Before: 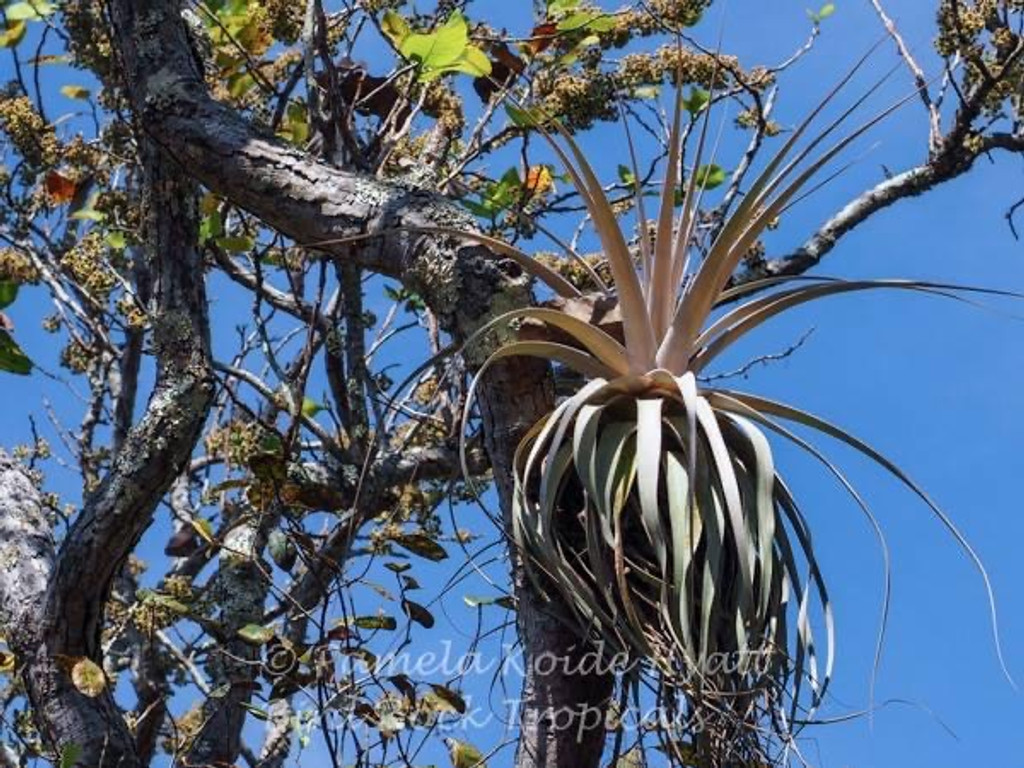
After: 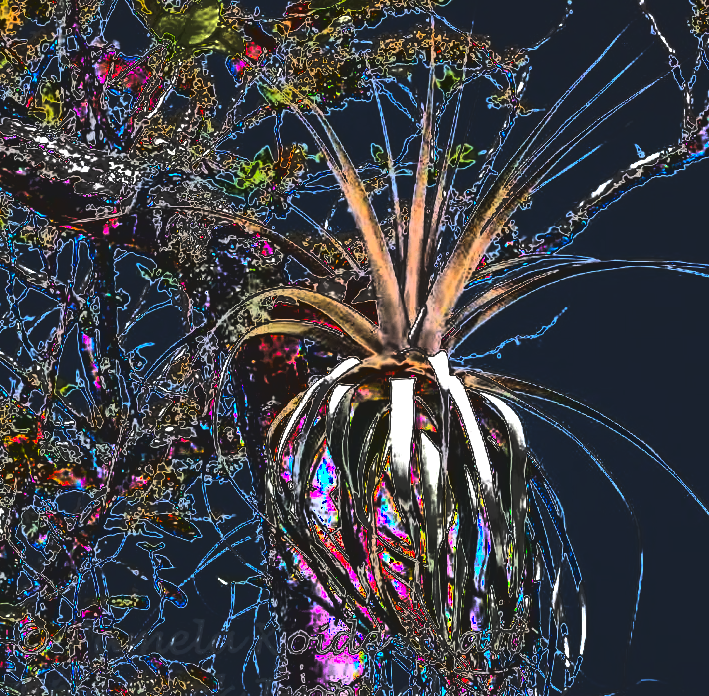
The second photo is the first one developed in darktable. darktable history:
crop and rotate: left 24.14%, top 2.831%, right 6.54%, bottom 6.467%
tone curve: curves: ch0 [(0, 0) (0.003, 0.99) (0.011, 0.983) (0.025, 0.934) (0.044, 0.719) (0.069, 0.382) (0.1, 0.204) (0.136, 0.093) (0.177, 0.094) (0.224, 0.093) (0.277, 0.098) (0.335, 0.214) (0.399, 0.616) (0.468, 0.827) (0.543, 0.464) (0.623, 0.145) (0.709, 0.127) (0.801, 0.187) (0.898, 0.203) (1, 1)], color space Lab, linked channels, preserve colors none
exposure: black level correction 0.001, exposure 0.5 EV, compensate highlight preservation false
